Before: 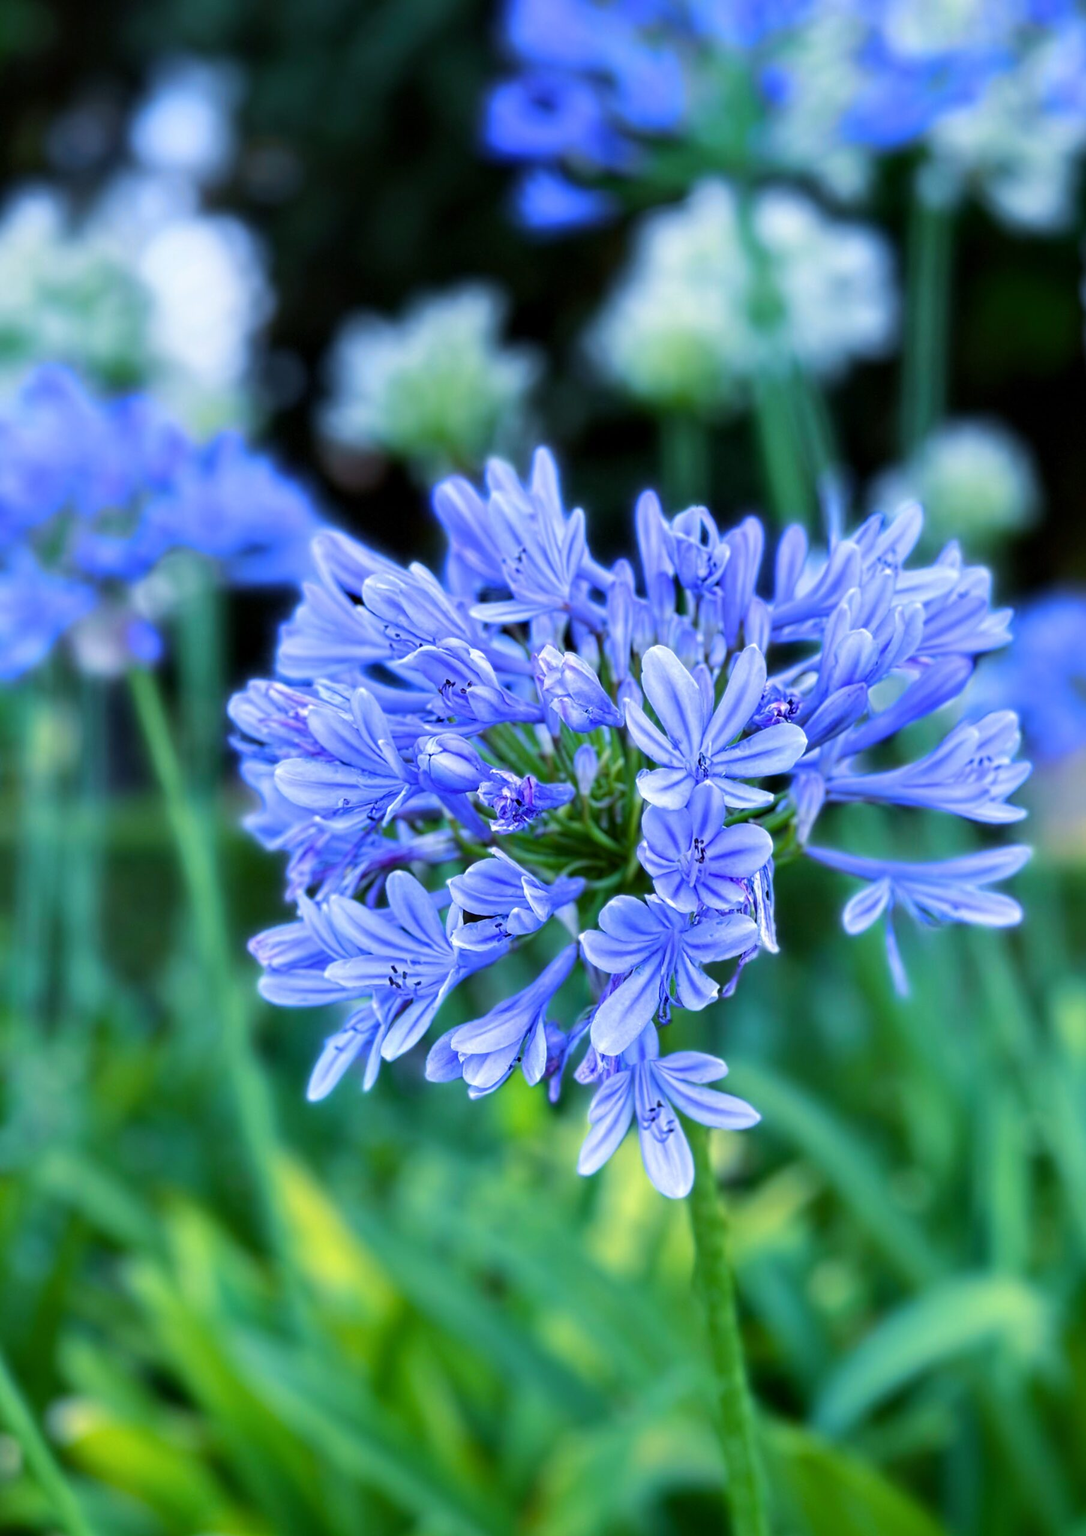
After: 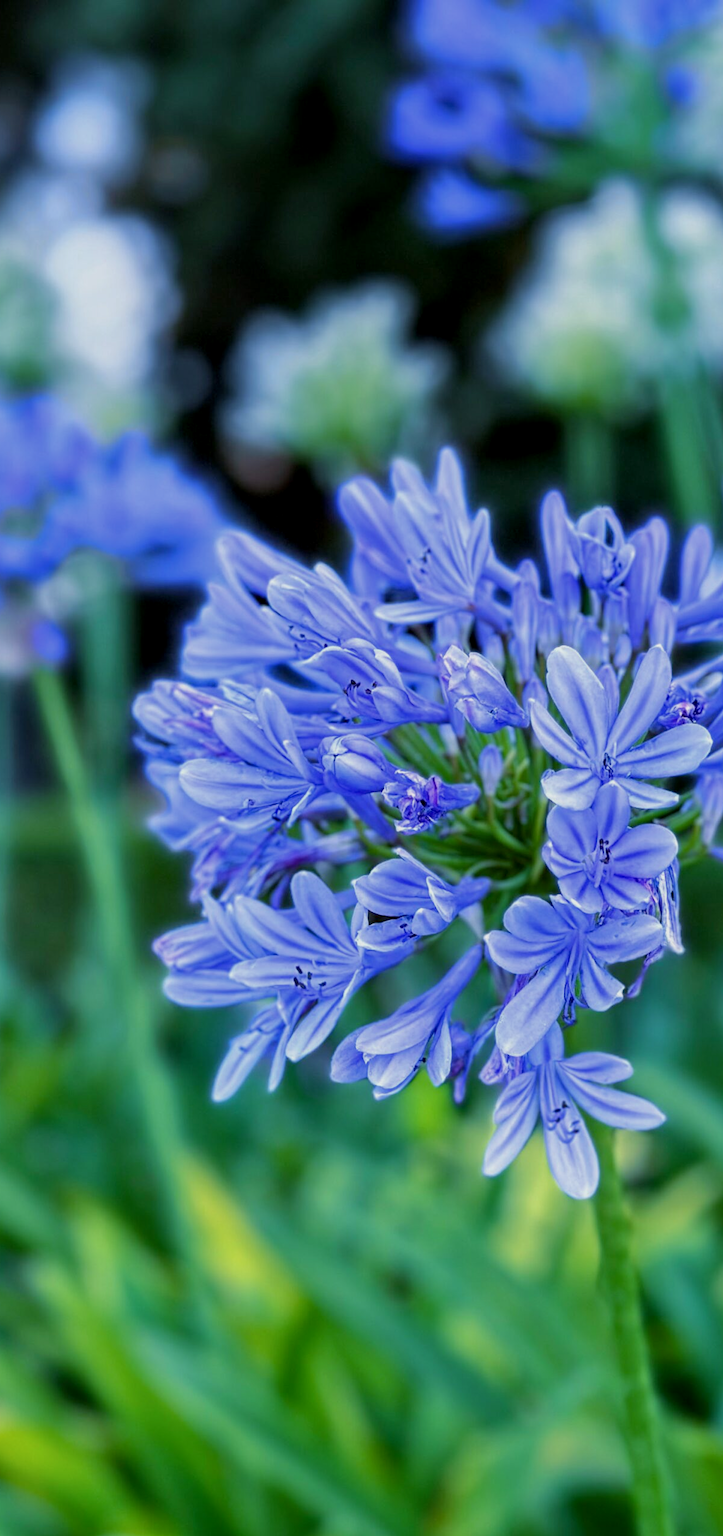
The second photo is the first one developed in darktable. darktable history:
local contrast: highlights 100%, shadows 100%, detail 120%, midtone range 0.2
crop and rotate: left 8.786%, right 24.548%
tone equalizer: -8 EV 0.25 EV, -7 EV 0.417 EV, -6 EV 0.417 EV, -5 EV 0.25 EV, -3 EV -0.25 EV, -2 EV -0.417 EV, -1 EV -0.417 EV, +0 EV -0.25 EV, edges refinement/feathering 500, mask exposure compensation -1.57 EV, preserve details guided filter
